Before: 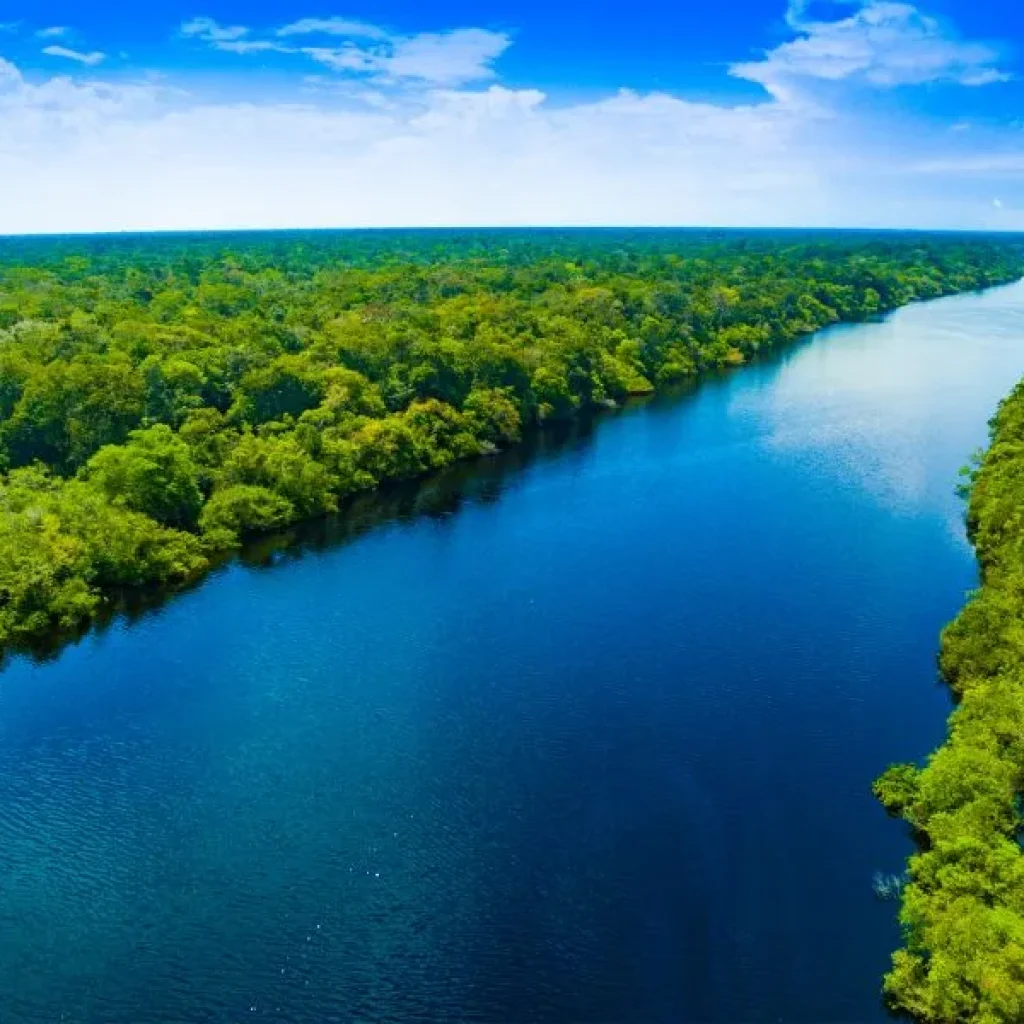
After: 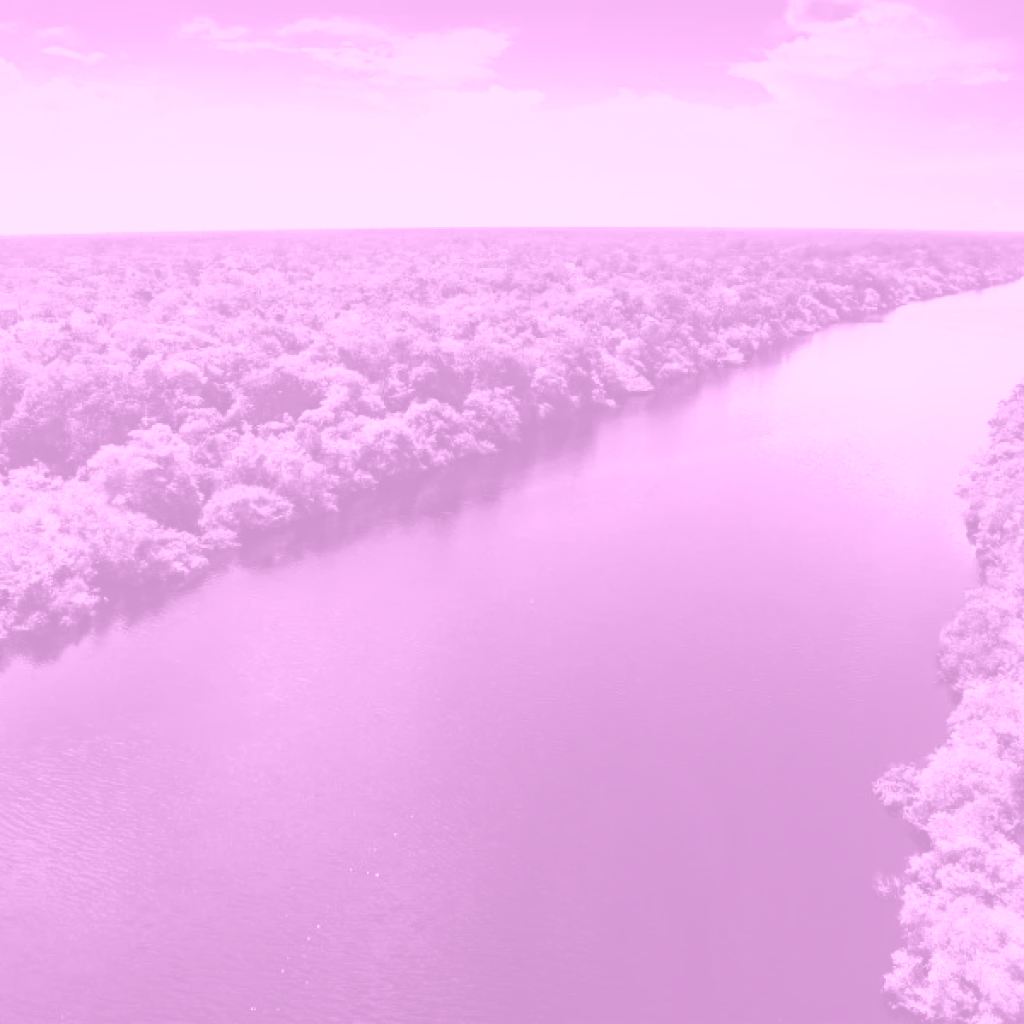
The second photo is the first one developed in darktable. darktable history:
colorize: hue 331.2°, saturation 75%, source mix 30.28%, lightness 70.52%, version 1
contrast brightness saturation: contrast 0.26, brightness 0.02, saturation 0.87
